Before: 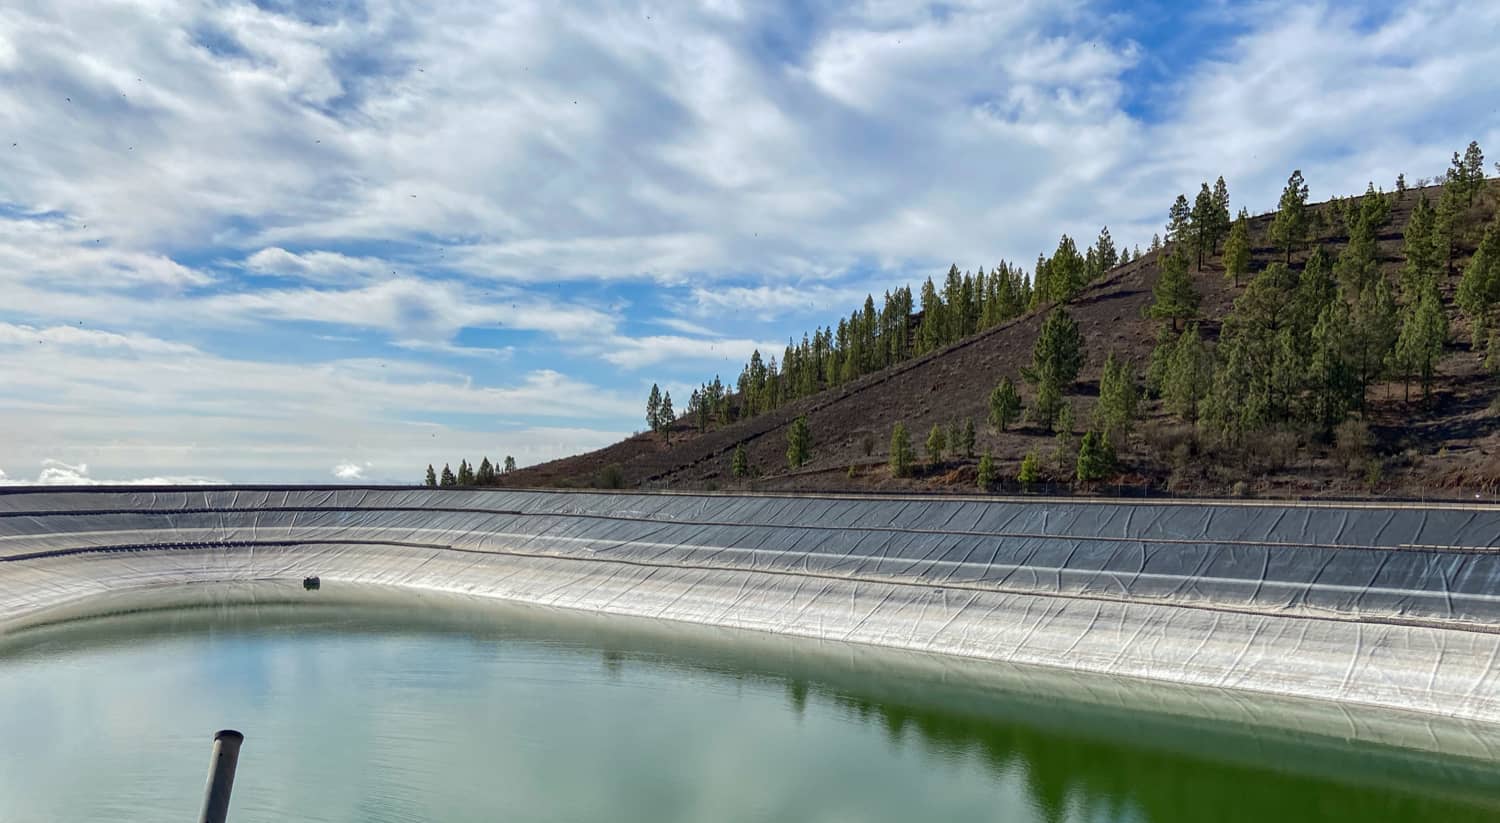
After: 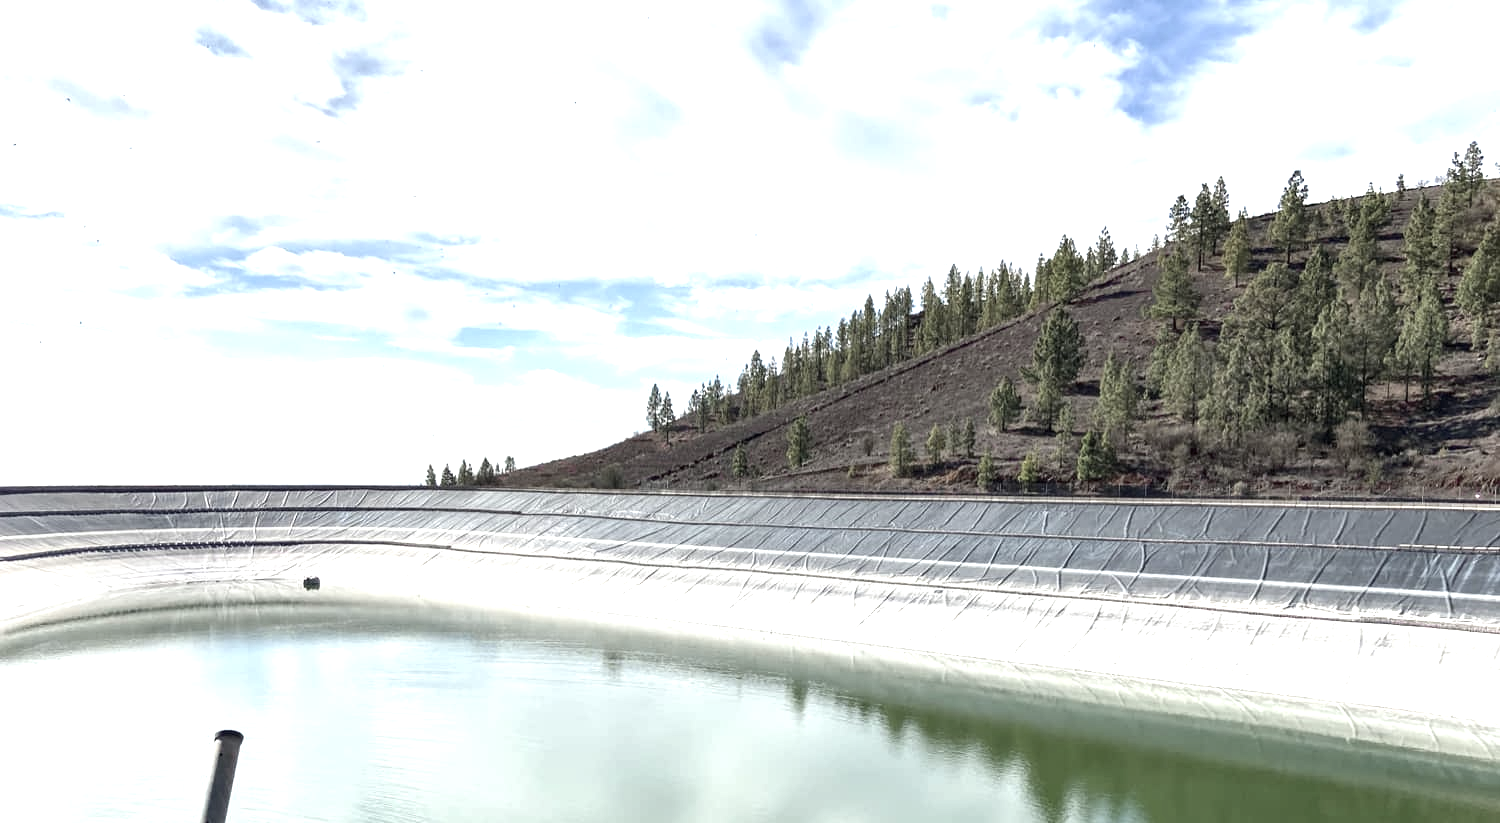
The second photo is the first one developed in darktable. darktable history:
exposure: black level correction 0, exposure 1.377 EV, compensate highlight preservation false
tone equalizer: mask exposure compensation -0.492 EV
color zones: curves: ch0 [(0, 0.6) (0.129, 0.508) (0.193, 0.483) (0.429, 0.5) (0.571, 0.5) (0.714, 0.5) (0.857, 0.5) (1, 0.6)]; ch1 [(0, 0.481) (0.112, 0.245) (0.213, 0.223) (0.429, 0.233) (0.571, 0.231) (0.683, 0.242) (0.857, 0.296) (1, 0.481)]
